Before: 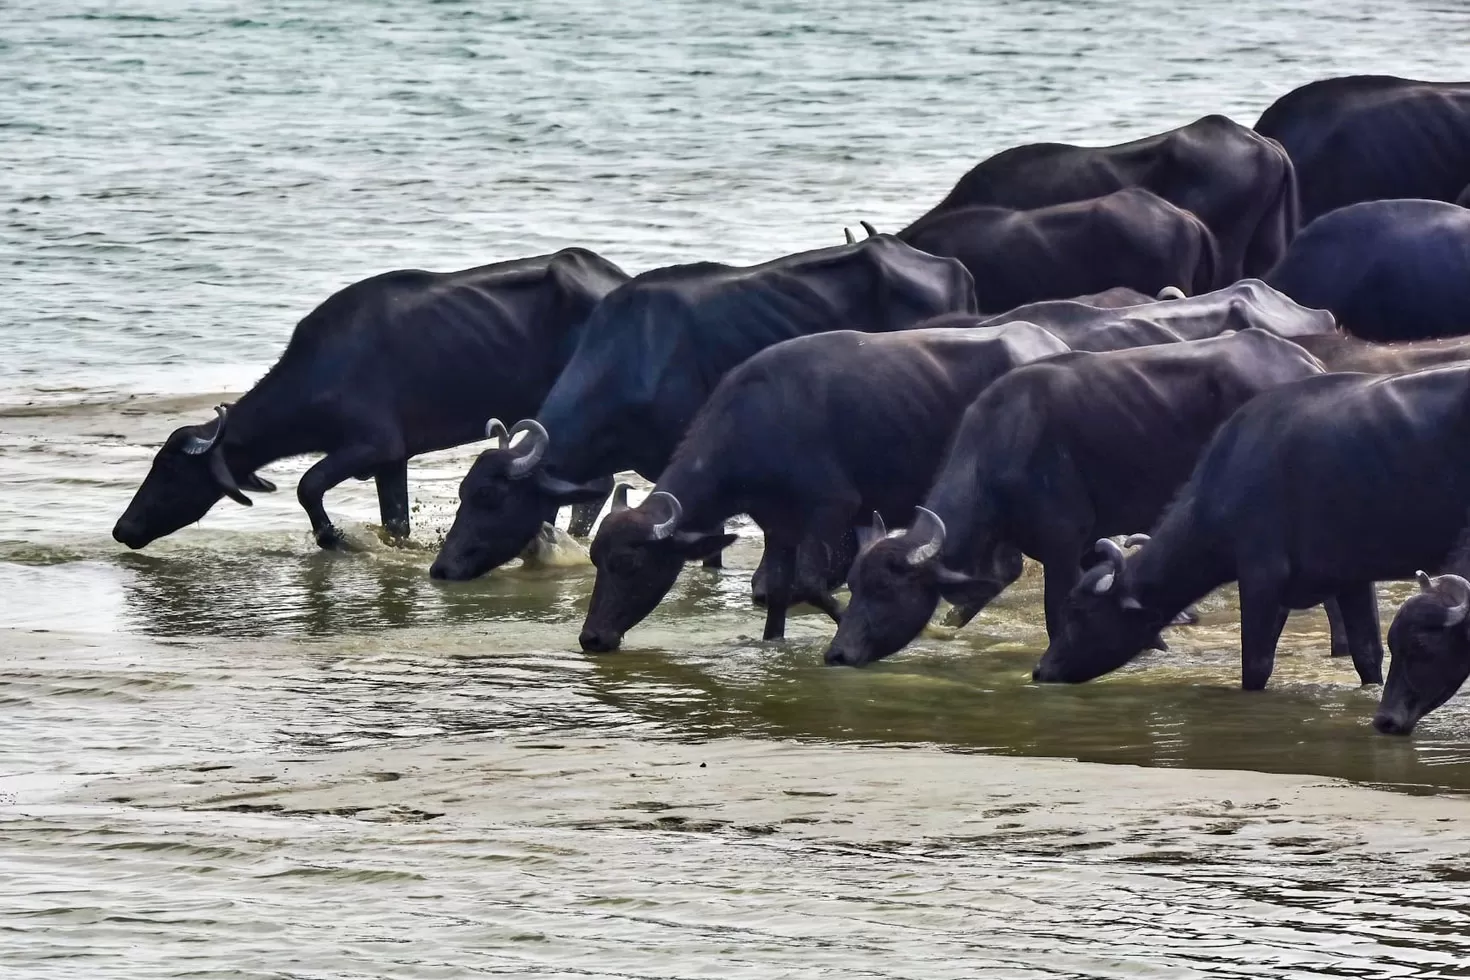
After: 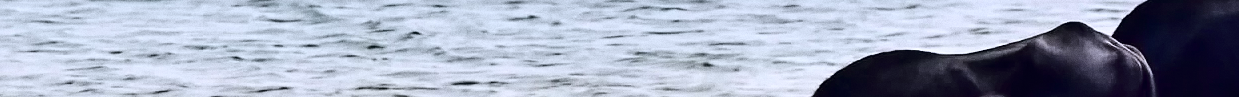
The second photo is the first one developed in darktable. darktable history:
crop and rotate: left 9.644%, top 9.491%, right 6.021%, bottom 80.509%
fill light: exposure -2 EV, width 8.6
contrast brightness saturation: contrast 0.24, brightness 0.09
sharpen: on, module defaults
exposure: black level correction 0.001, compensate highlight preservation false
vignetting: fall-off start 98.29%, fall-off radius 100%, brightness -1, saturation 0.5, width/height ratio 1.428
grain: coarseness 0.09 ISO
graduated density: hue 238.83°, saturation 50%
